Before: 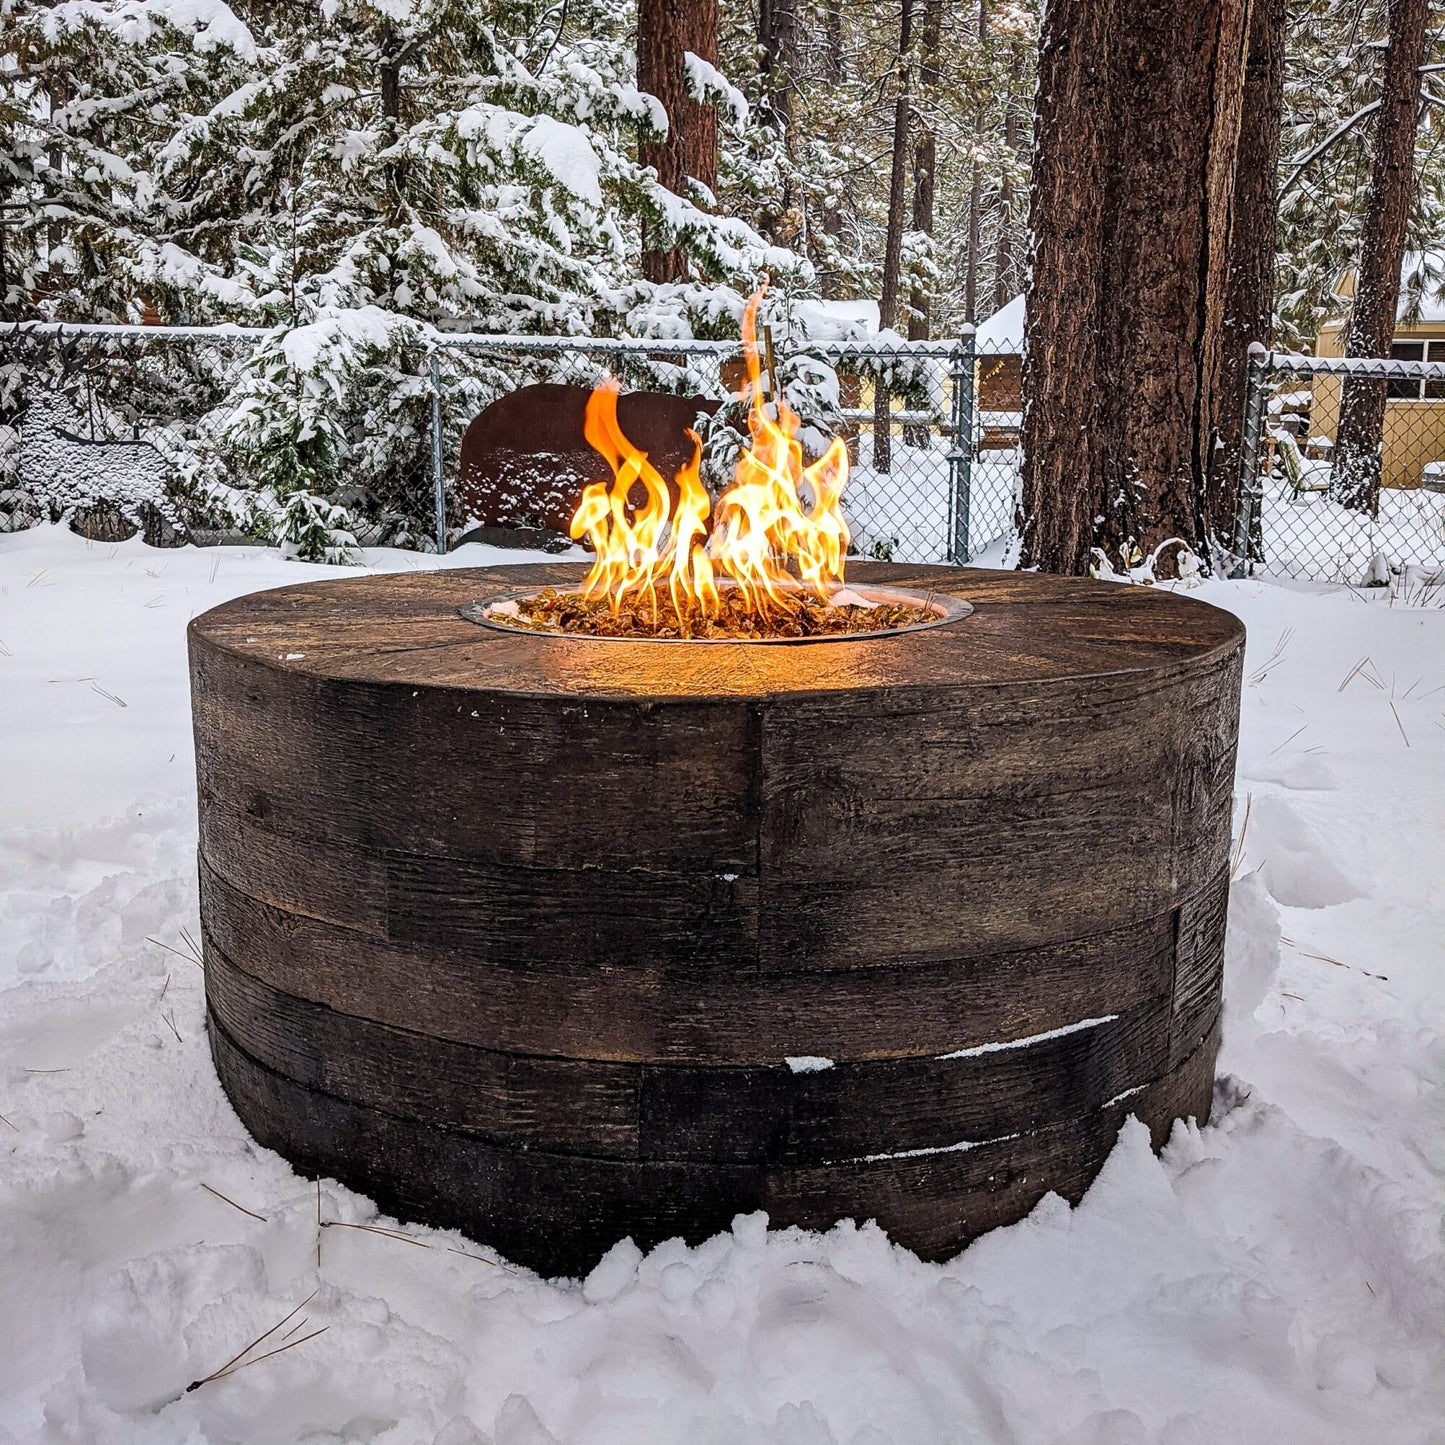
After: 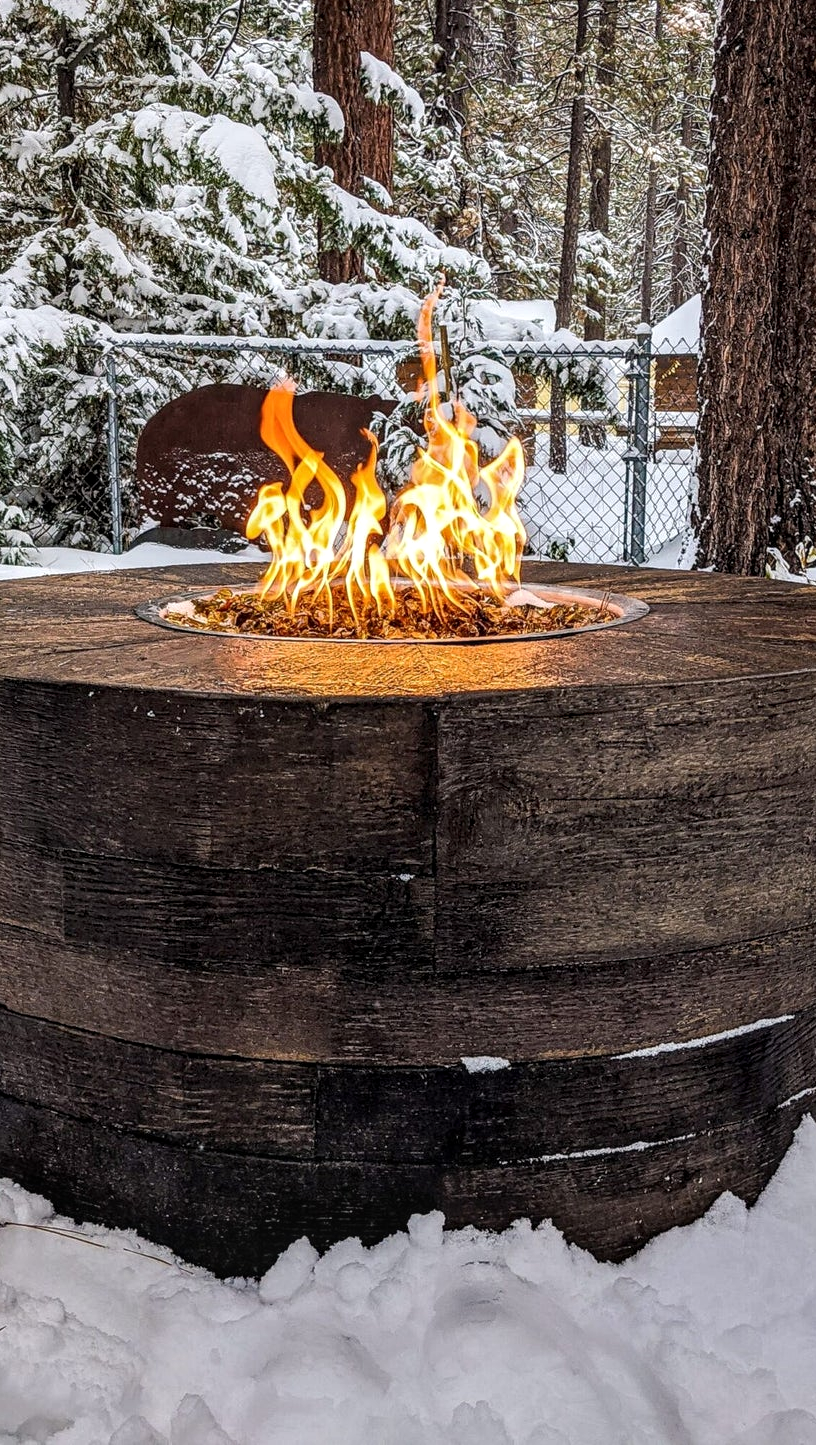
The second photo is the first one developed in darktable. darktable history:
local contrast: detail 130%
crop and rotate: left 22.445%, right 21.076%
